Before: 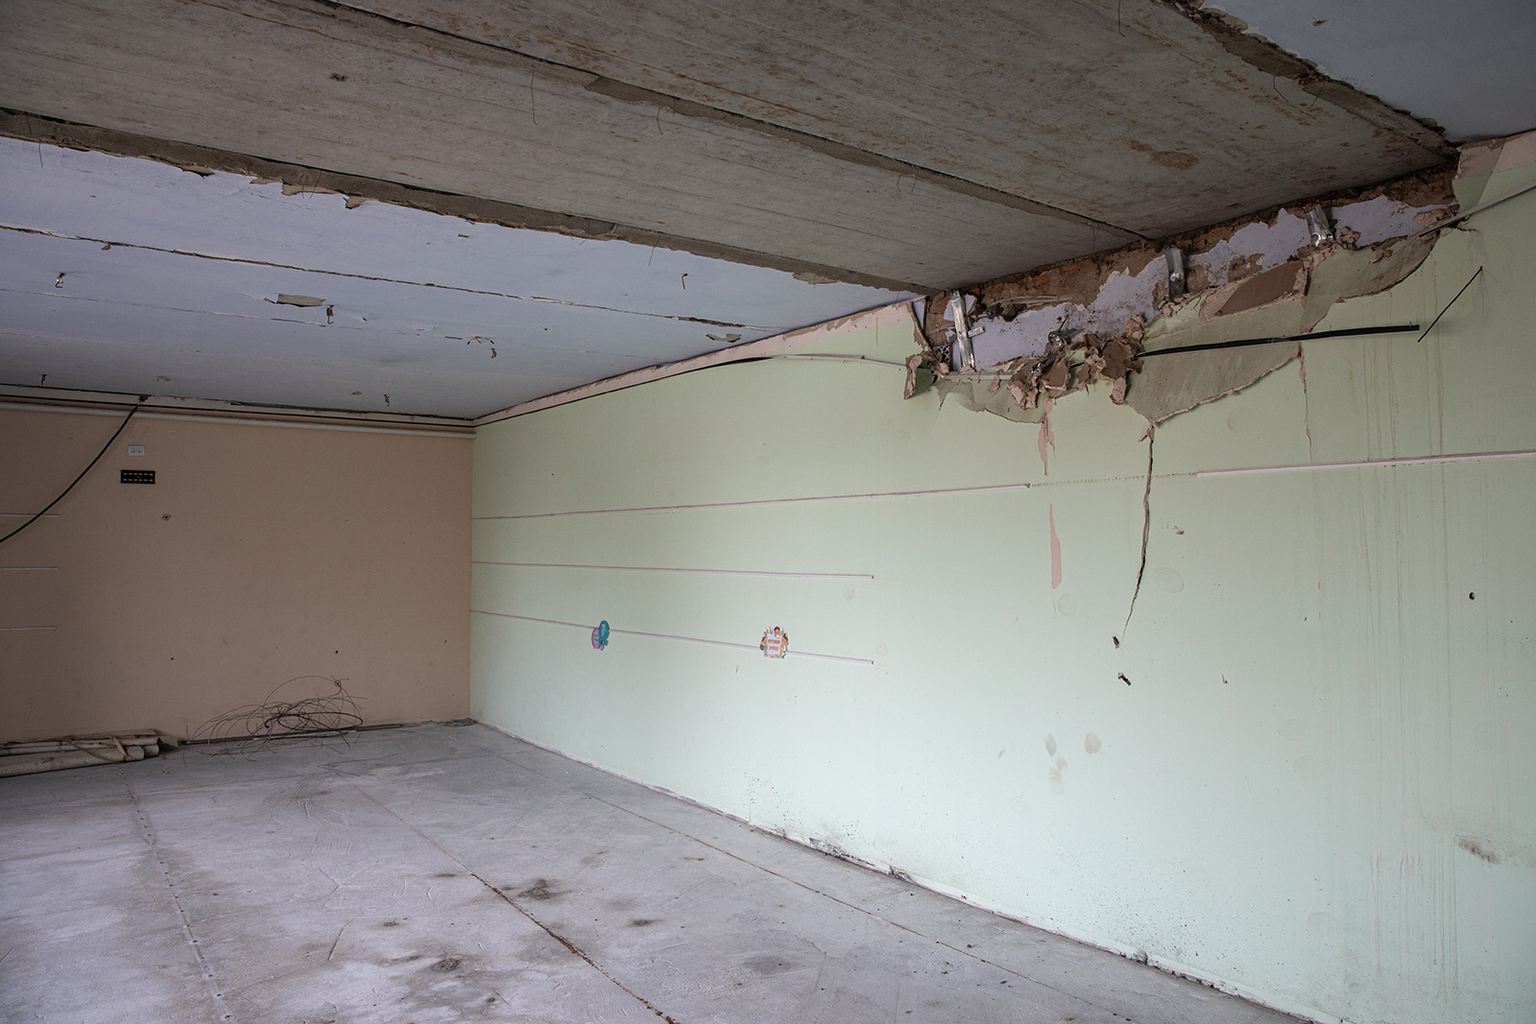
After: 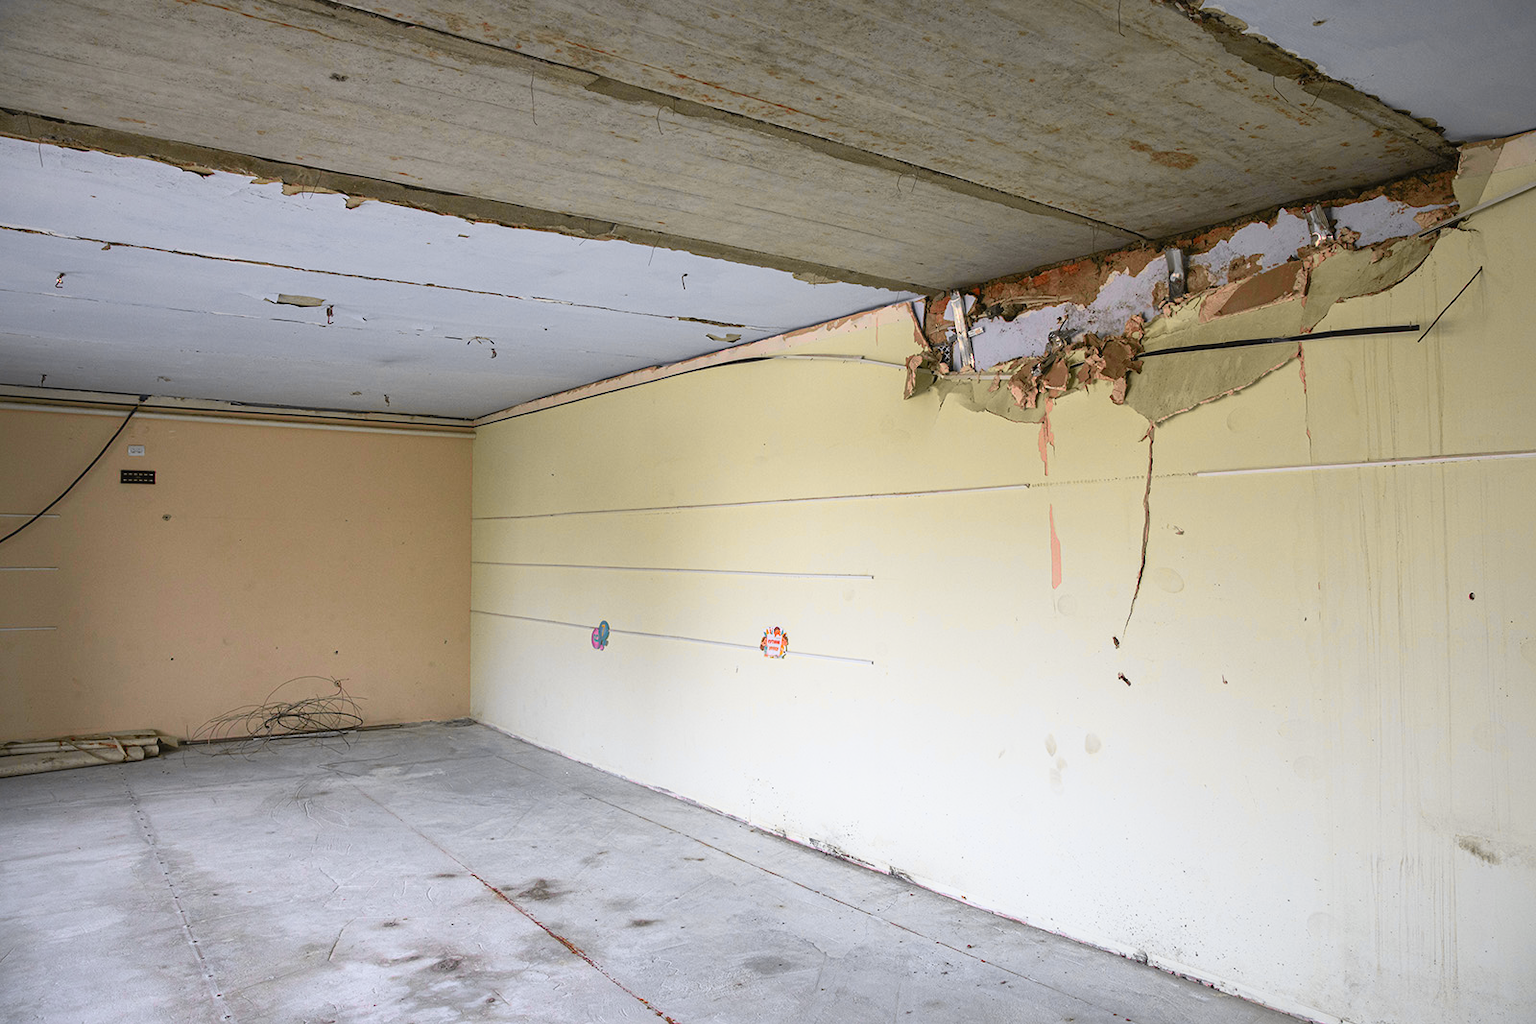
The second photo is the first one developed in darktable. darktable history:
shadows and highlights: on, module defaults
tone curve: curves: ch0 [(0, 0.017) (0.259, 0.344) (0.593, 0.778) (0.786, 0.931) (1, 0.999)]; ch1 [(0, 0) (0.405, 0.387) (0.442, 0.47) (0.492, 0.5) (0.511, 0.503) (0.548, 0.596) (0.7, 0.795) (1, 1)]; ch2 [(0, 0) (0.411, 0.433) (0.5, 0.504) (0.535, 0.581) (1, 1)], color space Lab, independent channels, preserve colors none
